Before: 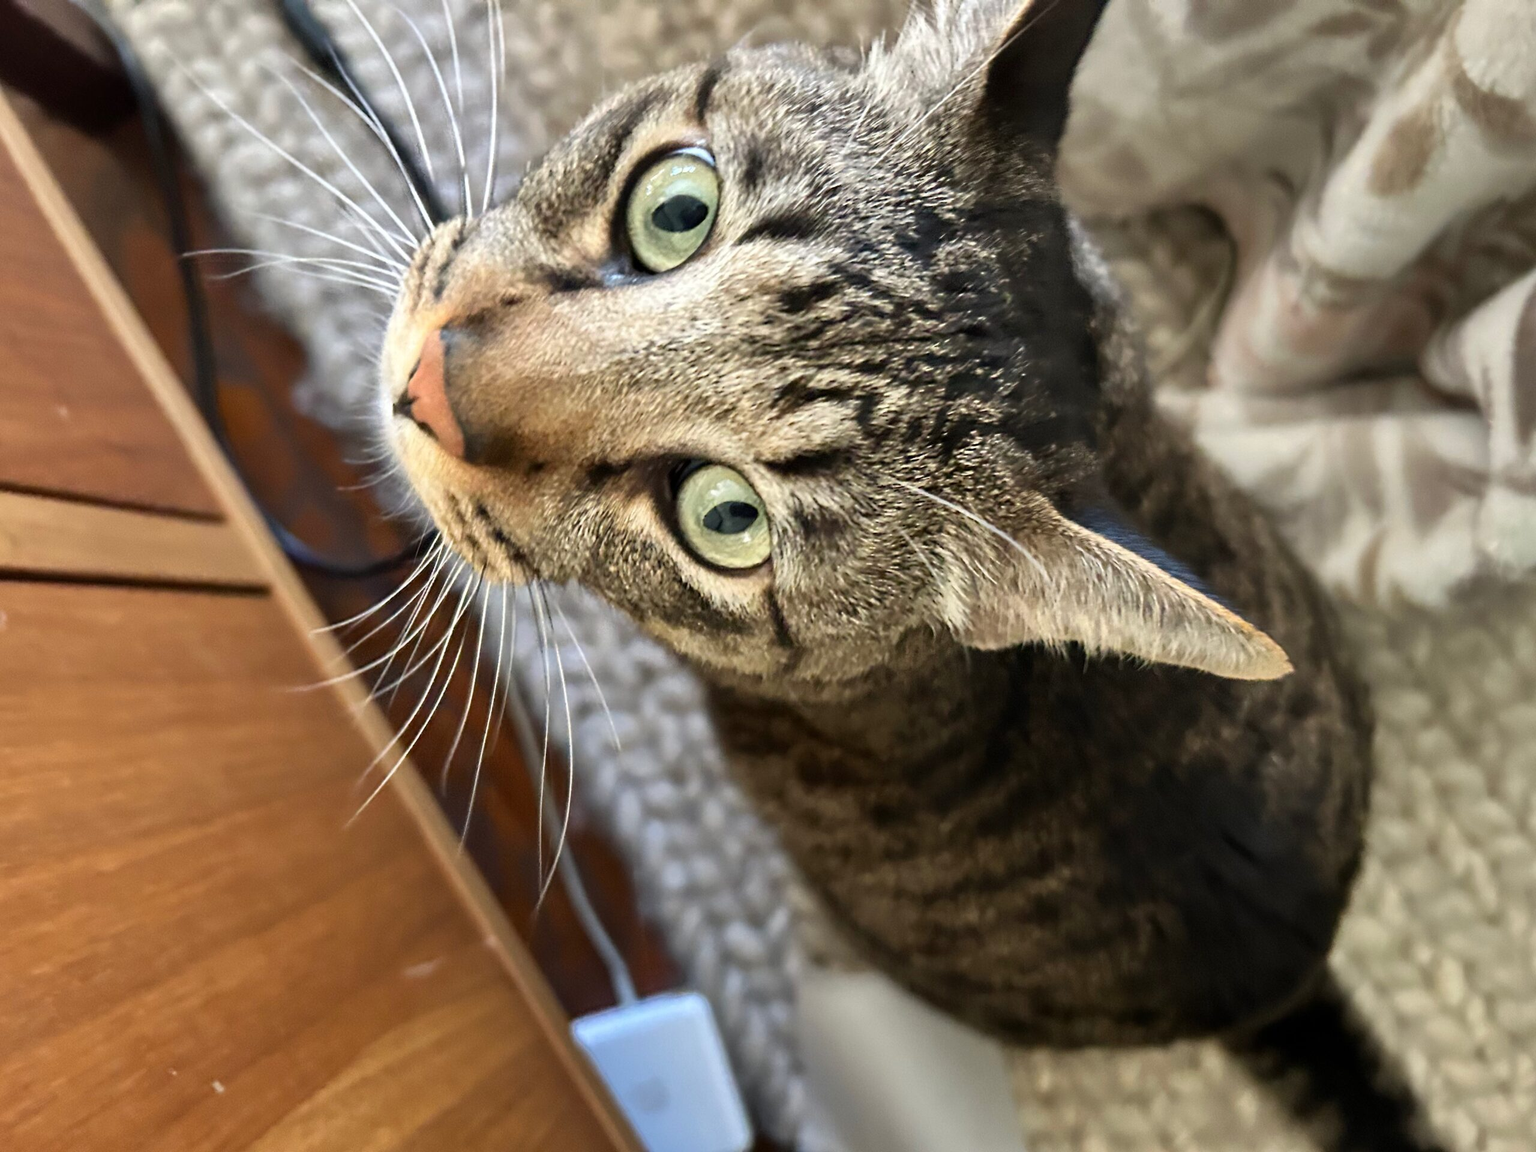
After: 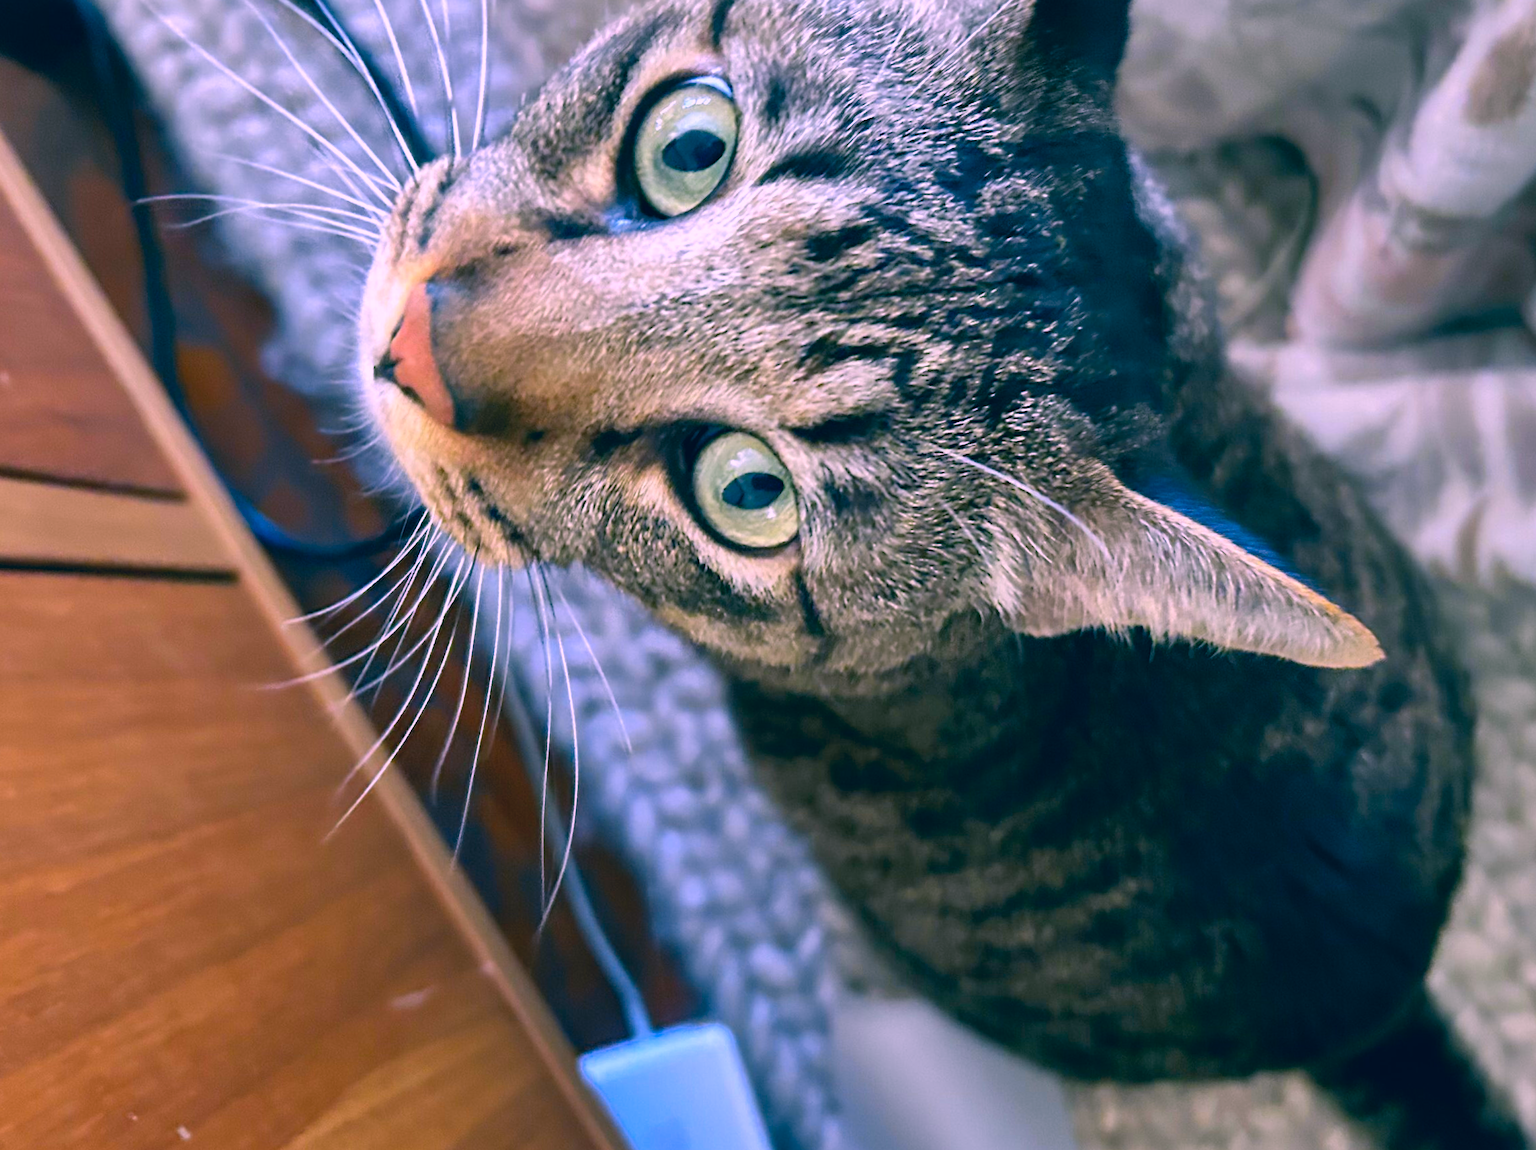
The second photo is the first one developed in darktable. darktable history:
color correction: highlights a* 17.03, highlights b* 0.205, shadows a* -15.38, shadows b* -14.56, saturation 1.5
crop: left 3.305%, top 6.436%, right 6.389%, bottom 3.258%
shadows and highlights: shadows 25, white point adjustment -3, highlights -30
rotate and perspective: rotation -0.45°, automatic cropping original format, crop left 0.008, crop right 0.992, crop top 0.012, crop bottom 0.988
white balance: red 0.948, green 1.02, blue 1.176
